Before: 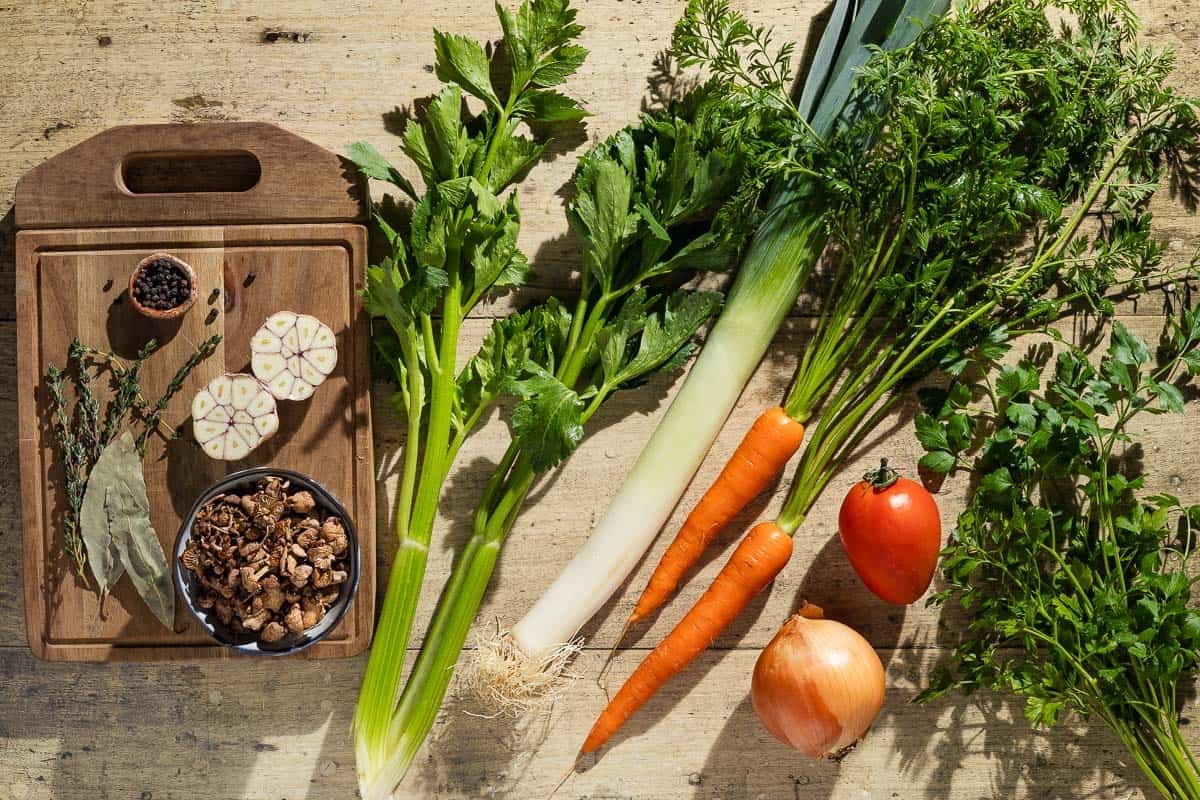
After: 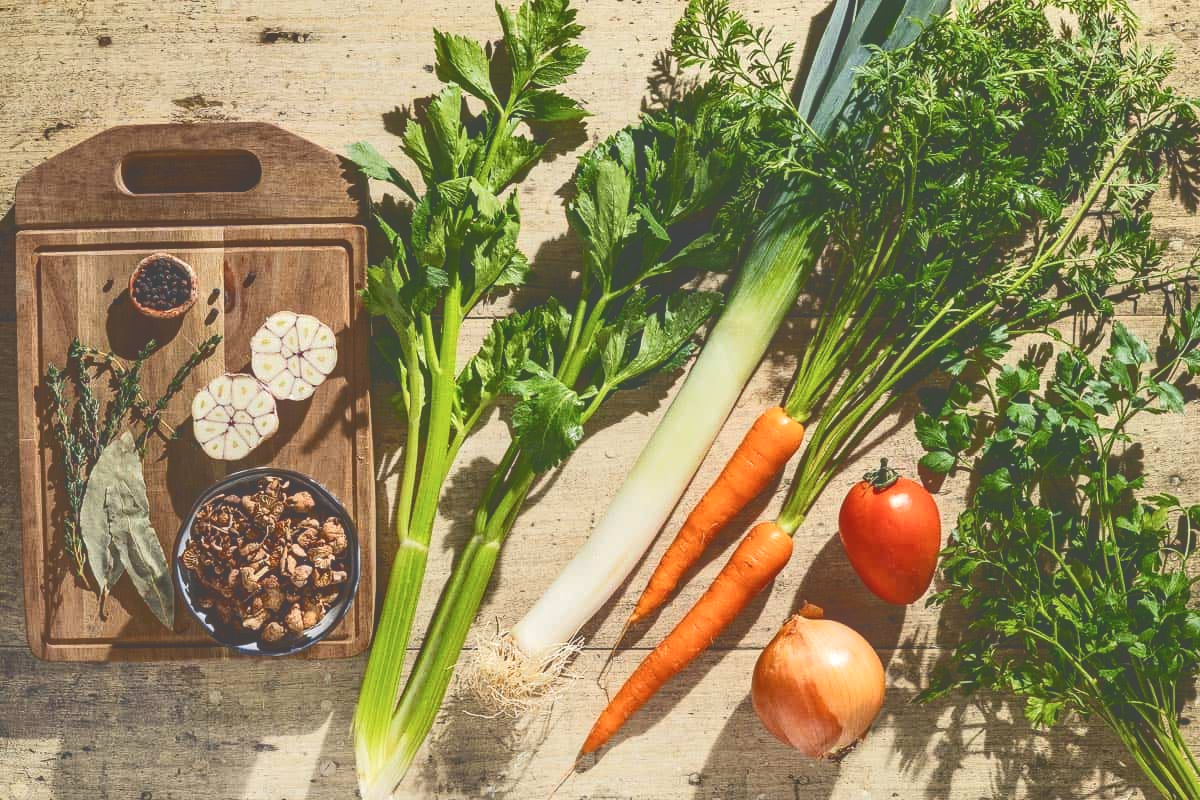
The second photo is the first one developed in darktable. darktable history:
local contrast: on, module defaults
tone curve: curves: ch0 [(0, 0) (0.003, 0.299) (0.011, 0.299) (0.025, 0.299) (0.044, 0.299) (0.069, 0.3) (0.1, 0.306) (0.136, 0.316) (0.177, 0.326) (0.224, 0.338) (0.277, 0.366) (0.335, 0.406) (0.399, 0.462) (0.468, 0.533) (0.543, 0.607) (0.623, 0.7) (0.709, 0.775) (0.801, 0.843) (0.898, 0.903) (1, 1)], color space Lab, independent channels, preserve colors none
exposure: black level correction 0, compensate exposure bias true, compensate highlight preservation false
